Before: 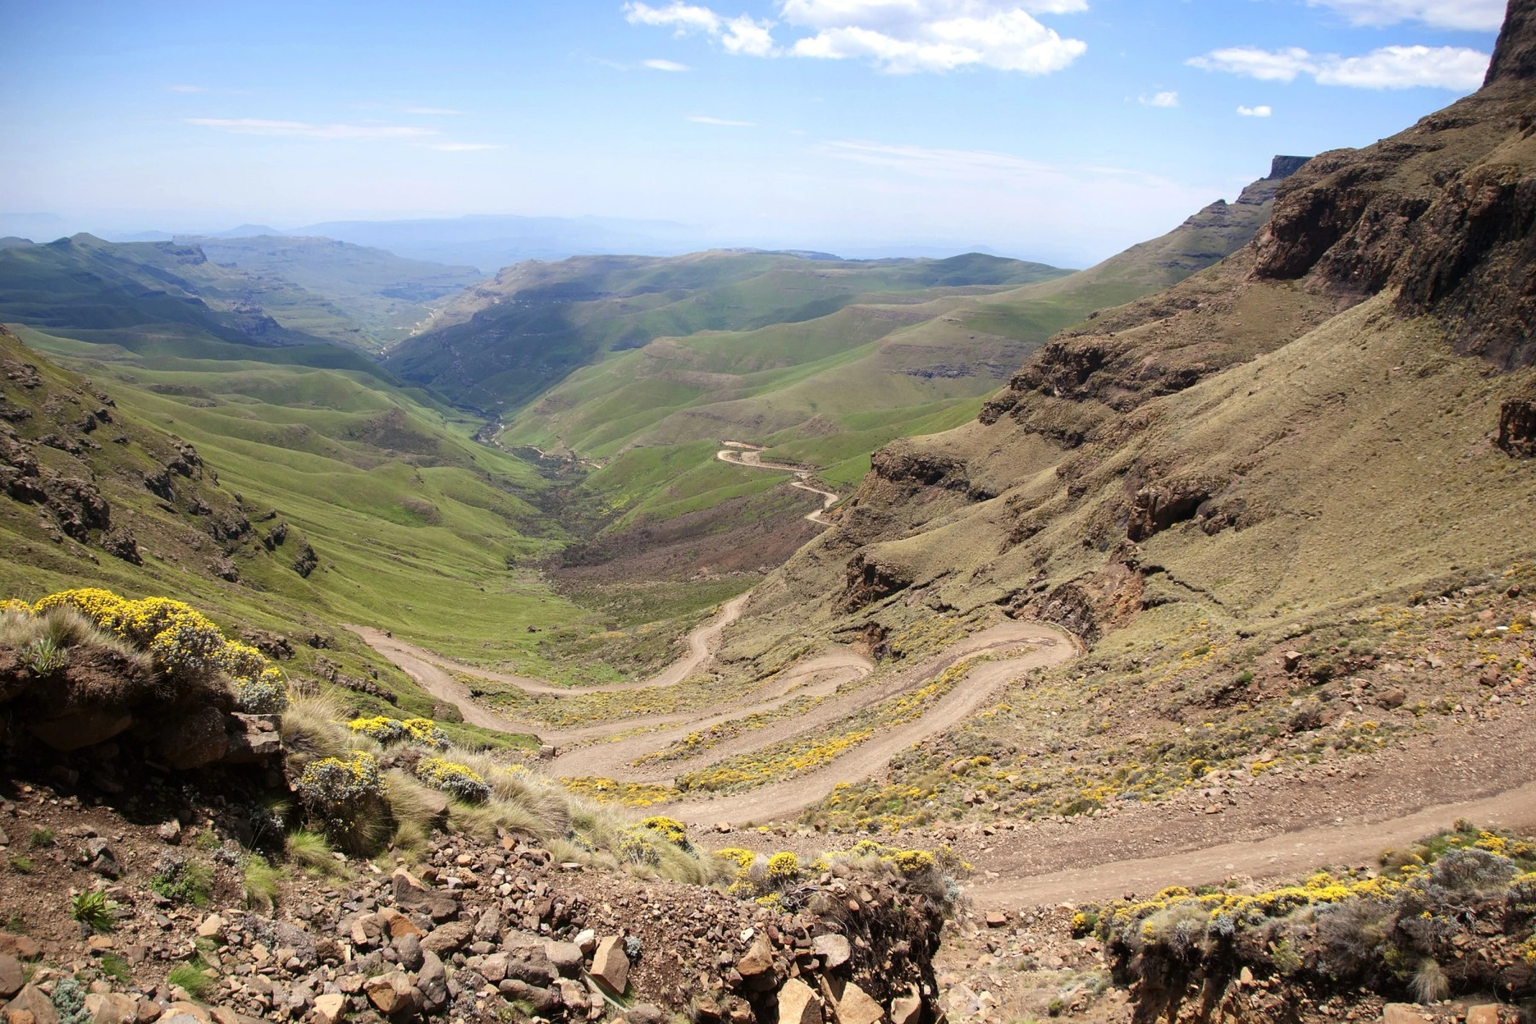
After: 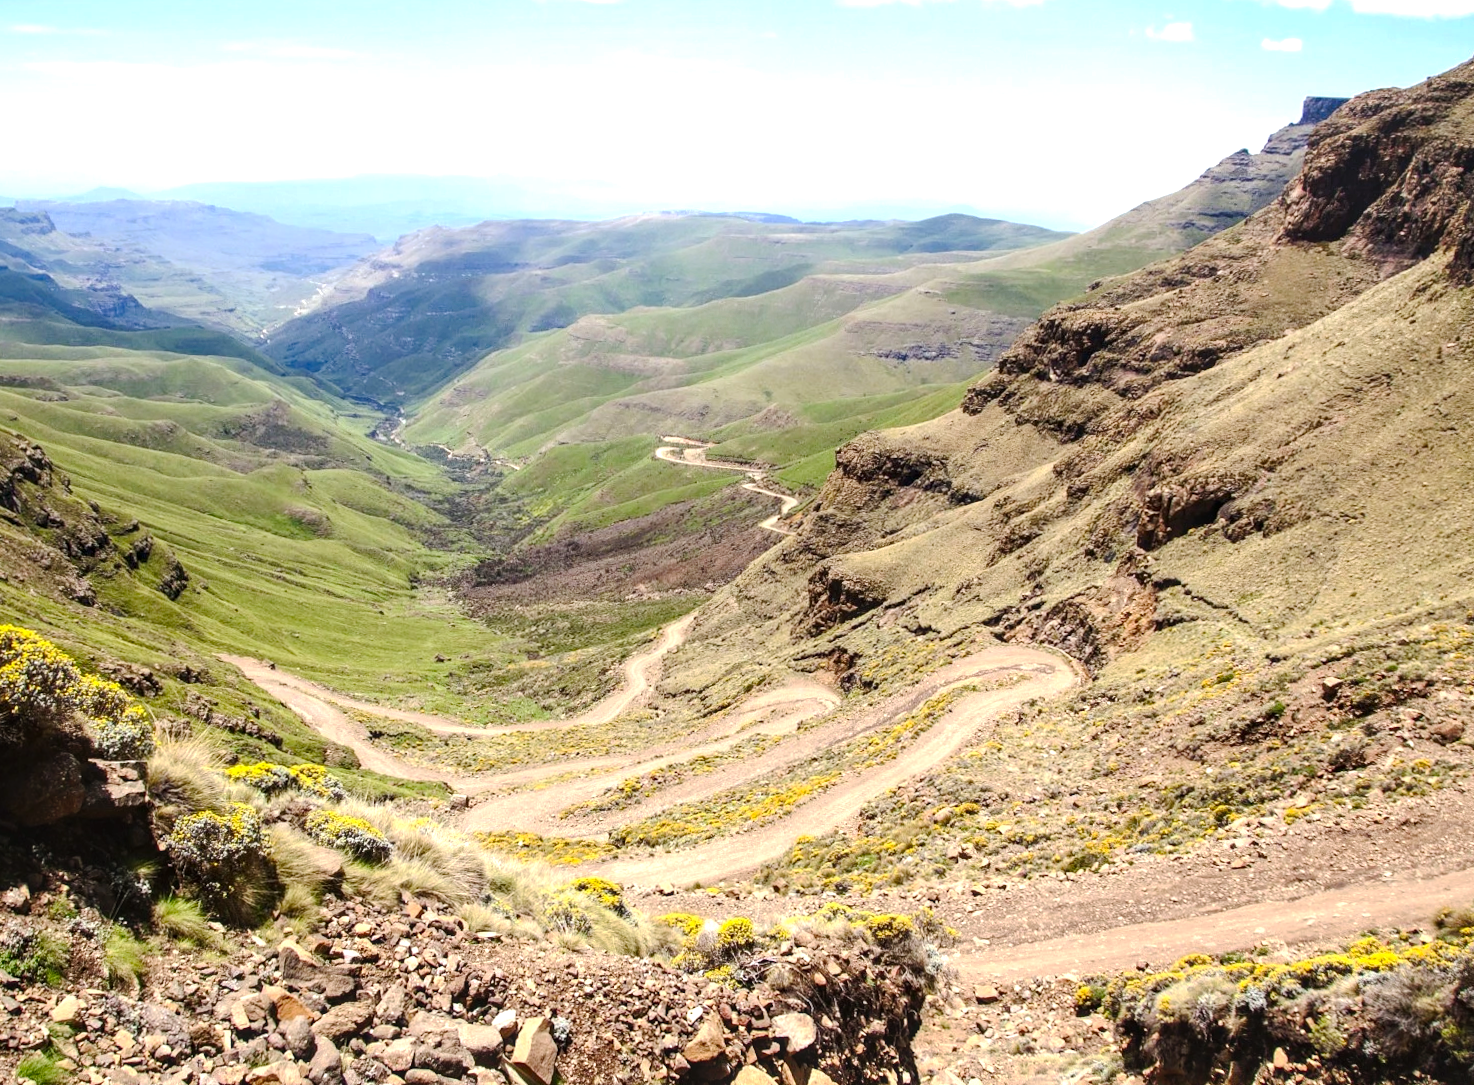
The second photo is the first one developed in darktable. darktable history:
local contrast: on, module defaults
tone equalizer: -8 EV -1.08 EV, -7 EV -1.01 EV, -6 EV -0.867 EV, -5 EV -0.578 EV, -3 EV 0.578 EV, -2 EV 0.867 EV, -1 EV 1.01 EV, +0 EV 1.08 EV, edges refinement/feathering 500, mask exposure compensation -1.57 EV, preserve details no
rotate and perspective: rotation -0.45°, automatic cropping original format, crop left 0.008, crop right 0.992, crop top 0.012, crop bottom 0.988
base curve: curves: ch0 [(0, 0) (0.158, 0.273) (0.879, 0.895) (1, 1)], preserve colors none
crop: left 9.807%, top 6.259%, right 7.334%, bottom 2.177%
color zones: curves: ch0 [(0, 0.425) (0.143, 0.422) (0.286, 0.42) (0.429, 0.419) (0.571, 0.419) (0.714, 0.42) (0.857, 0.422) (1, 0.425)]; ch1 [(0, 0.666) (0.143, 0.669) (0.286, 0.671) (0.429, 0.67) (0.571, 0.67) (0.714, 0.67) (0.857, 0.67) (1, 0.666)]
